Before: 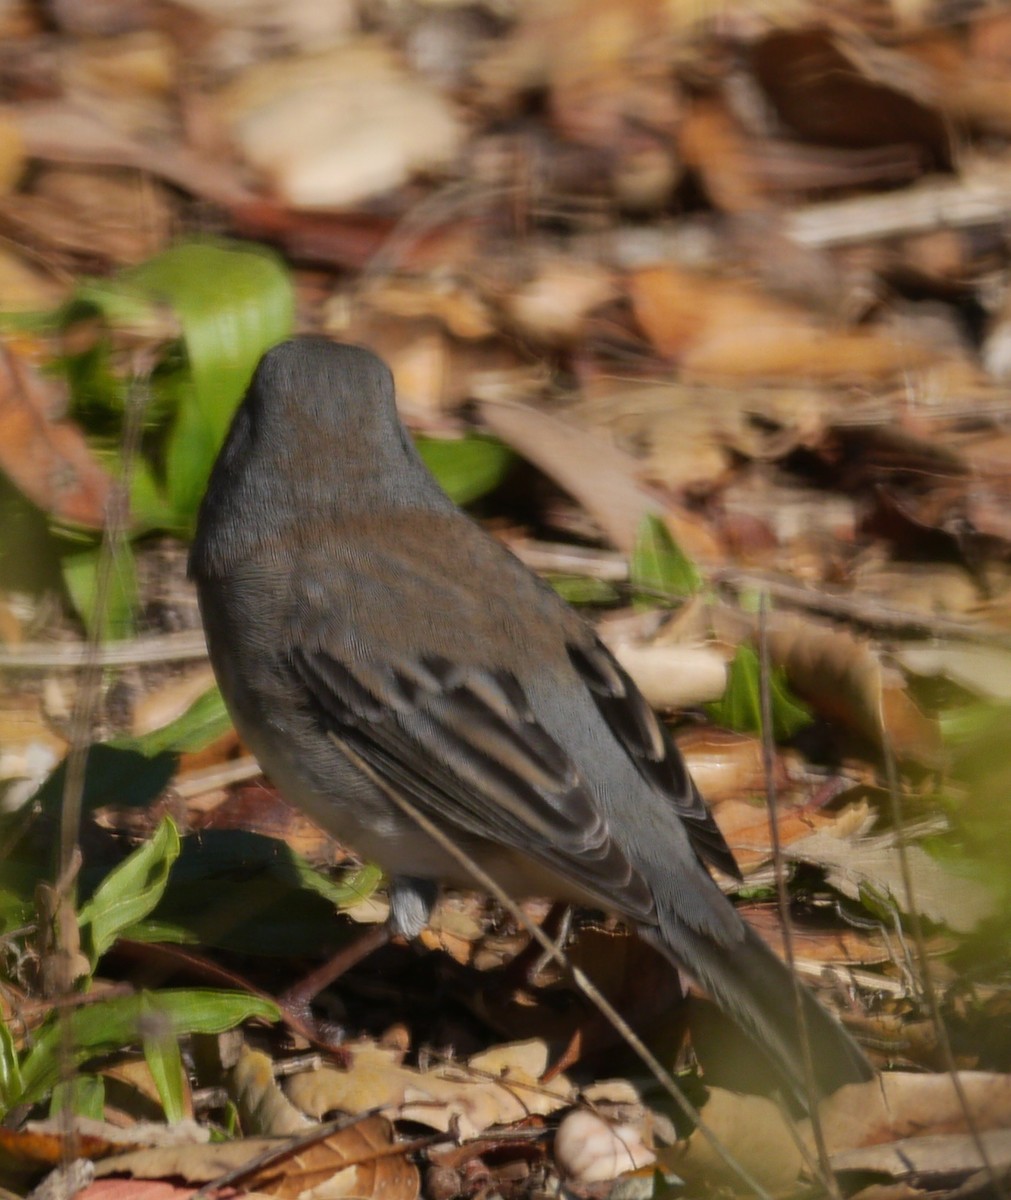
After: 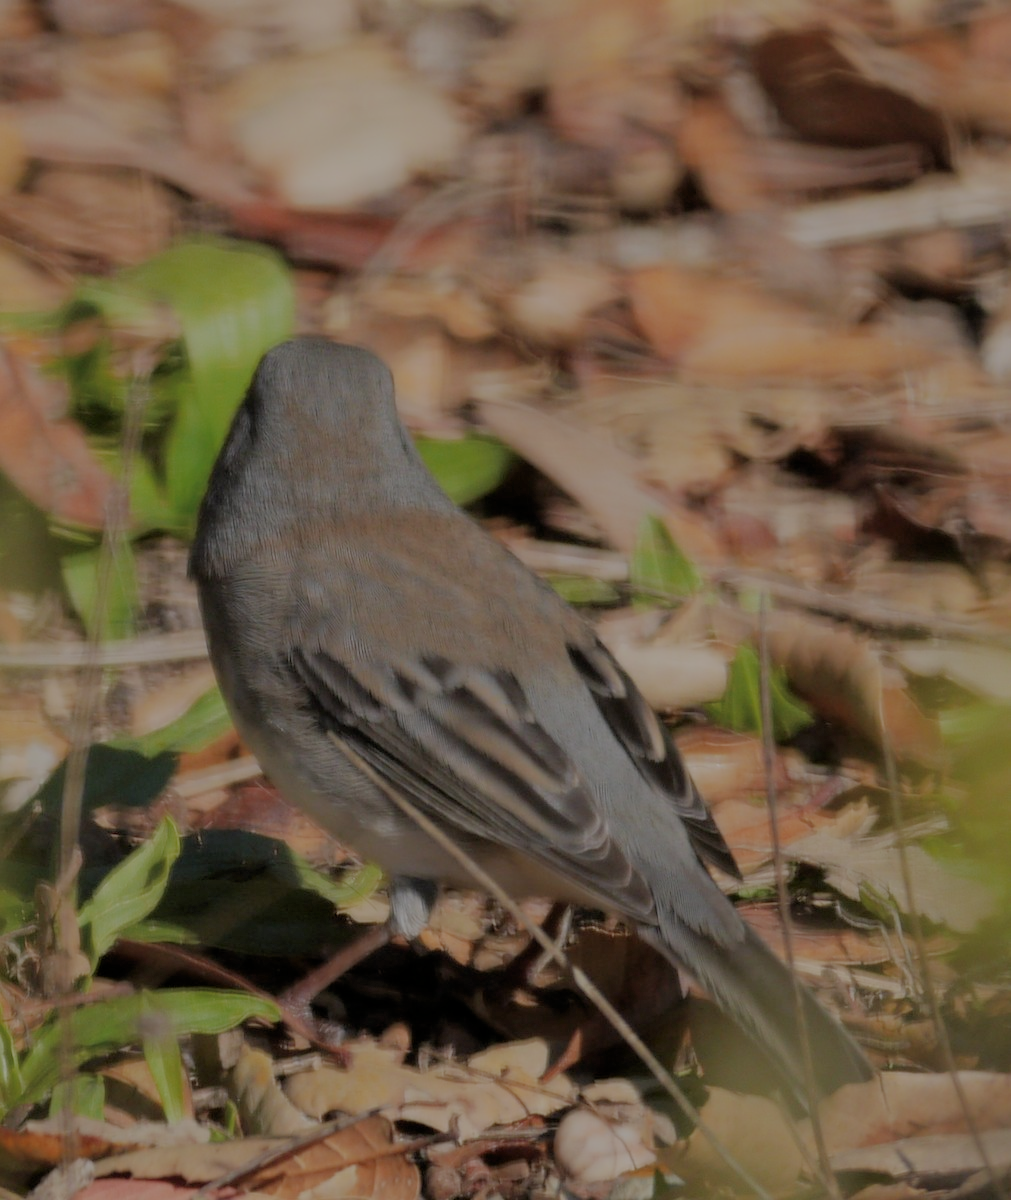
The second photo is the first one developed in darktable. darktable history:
filmic rgb: black relative exposure -7.97 EV, white relative exposure 8.01 EV, target black luminance 0%, hardness 2.51, latitude 75.77%, contrast 0.576, shadows ↔ highlights balance 0.011%
